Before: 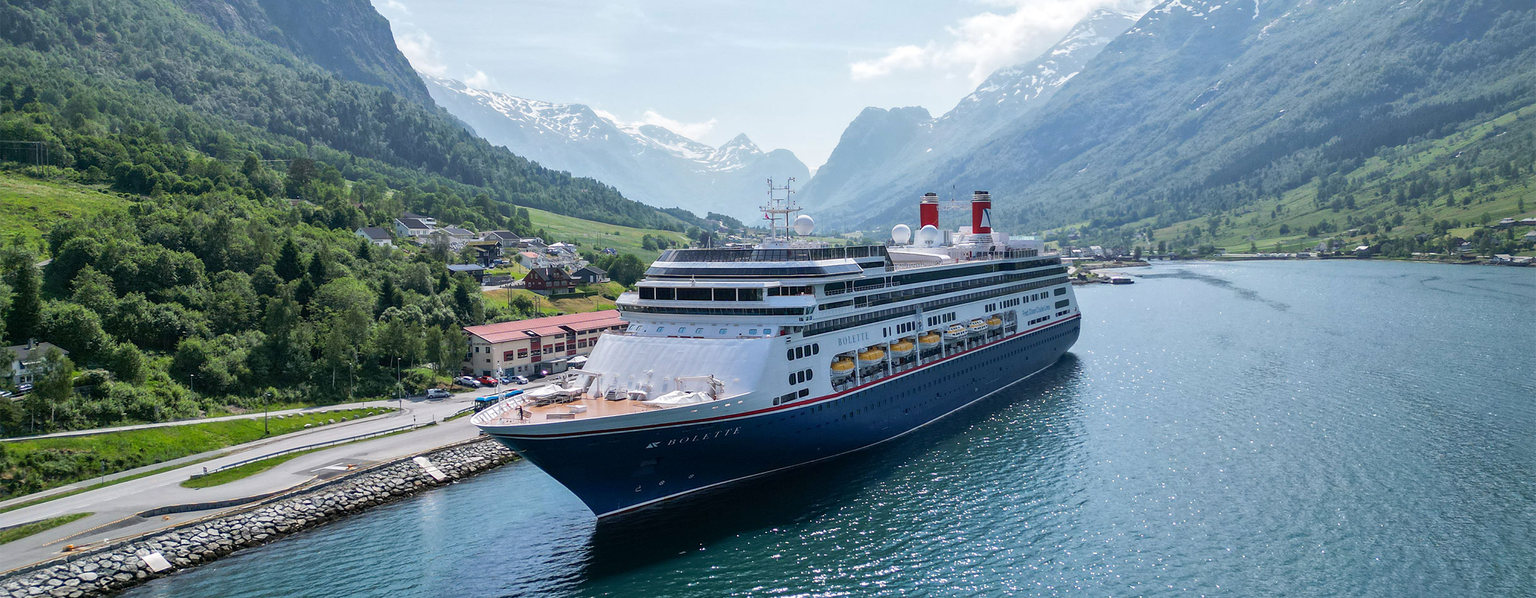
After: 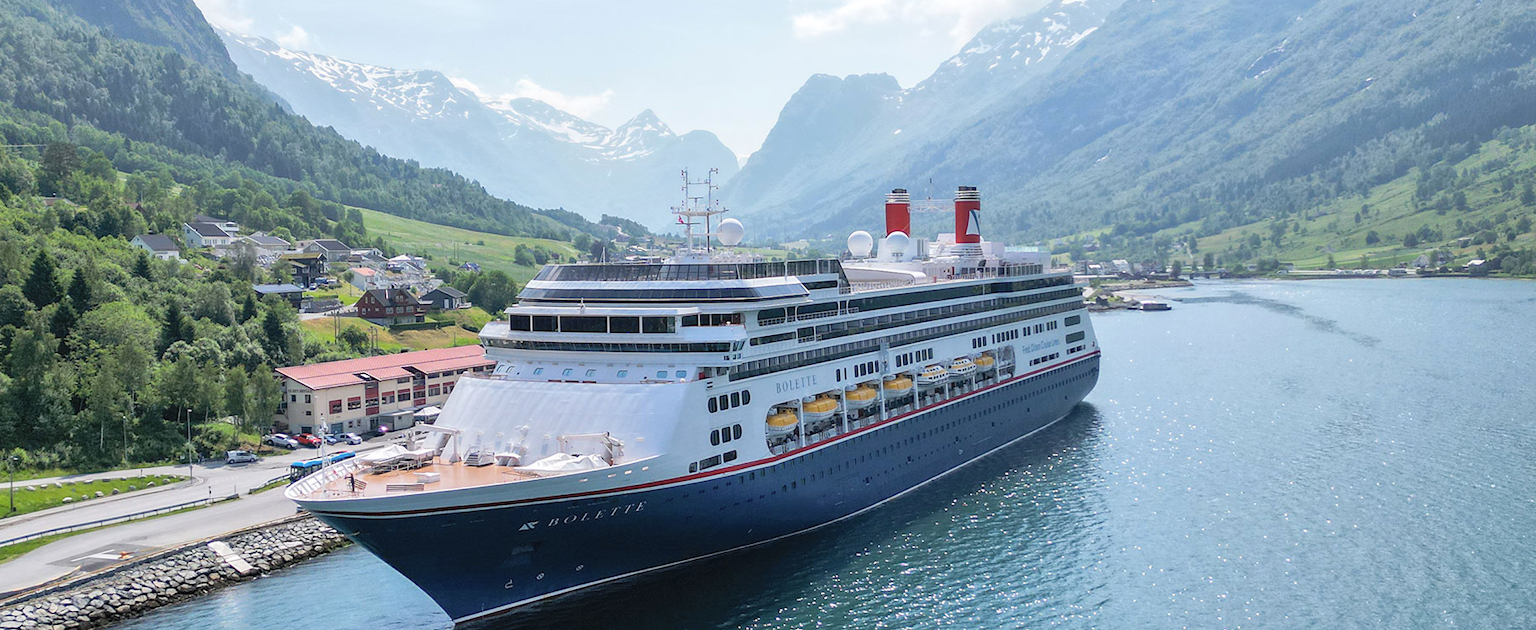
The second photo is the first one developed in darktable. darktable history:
contrast brightness saturation: brightness 0.15
crop: left 16.768%, top 8.653%, right 8.362%, bottom 12.485%
